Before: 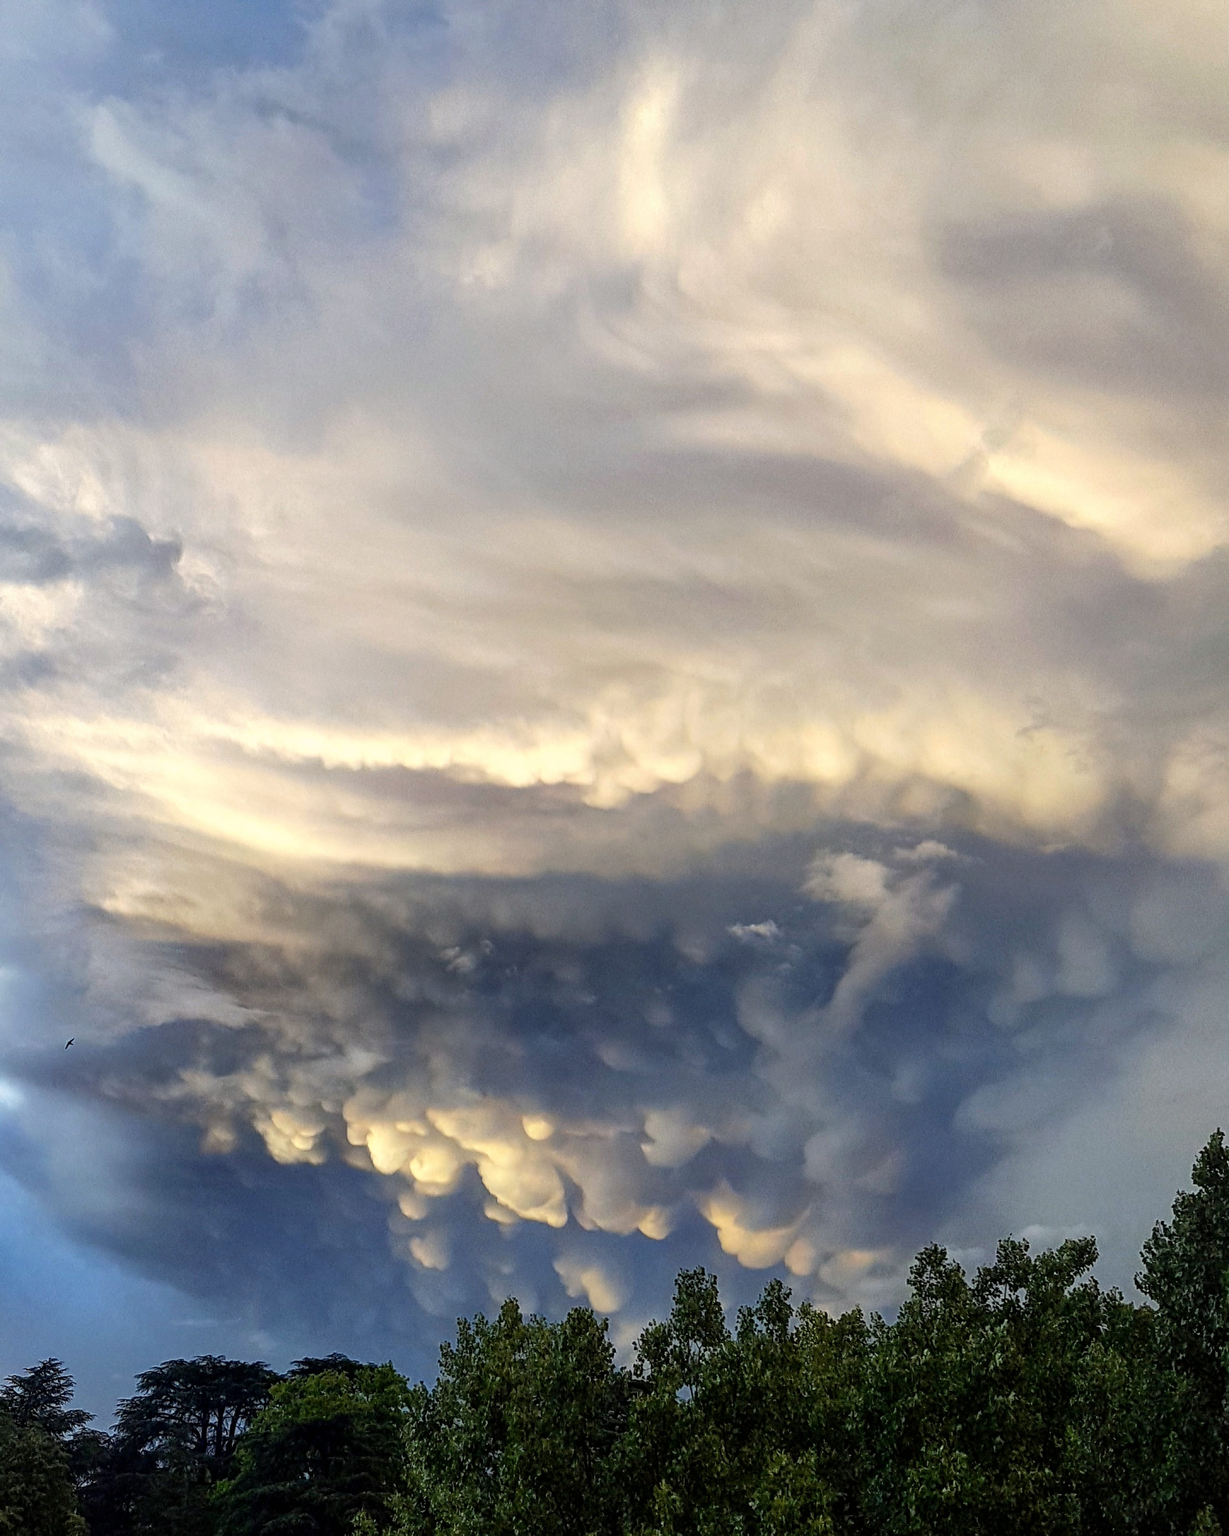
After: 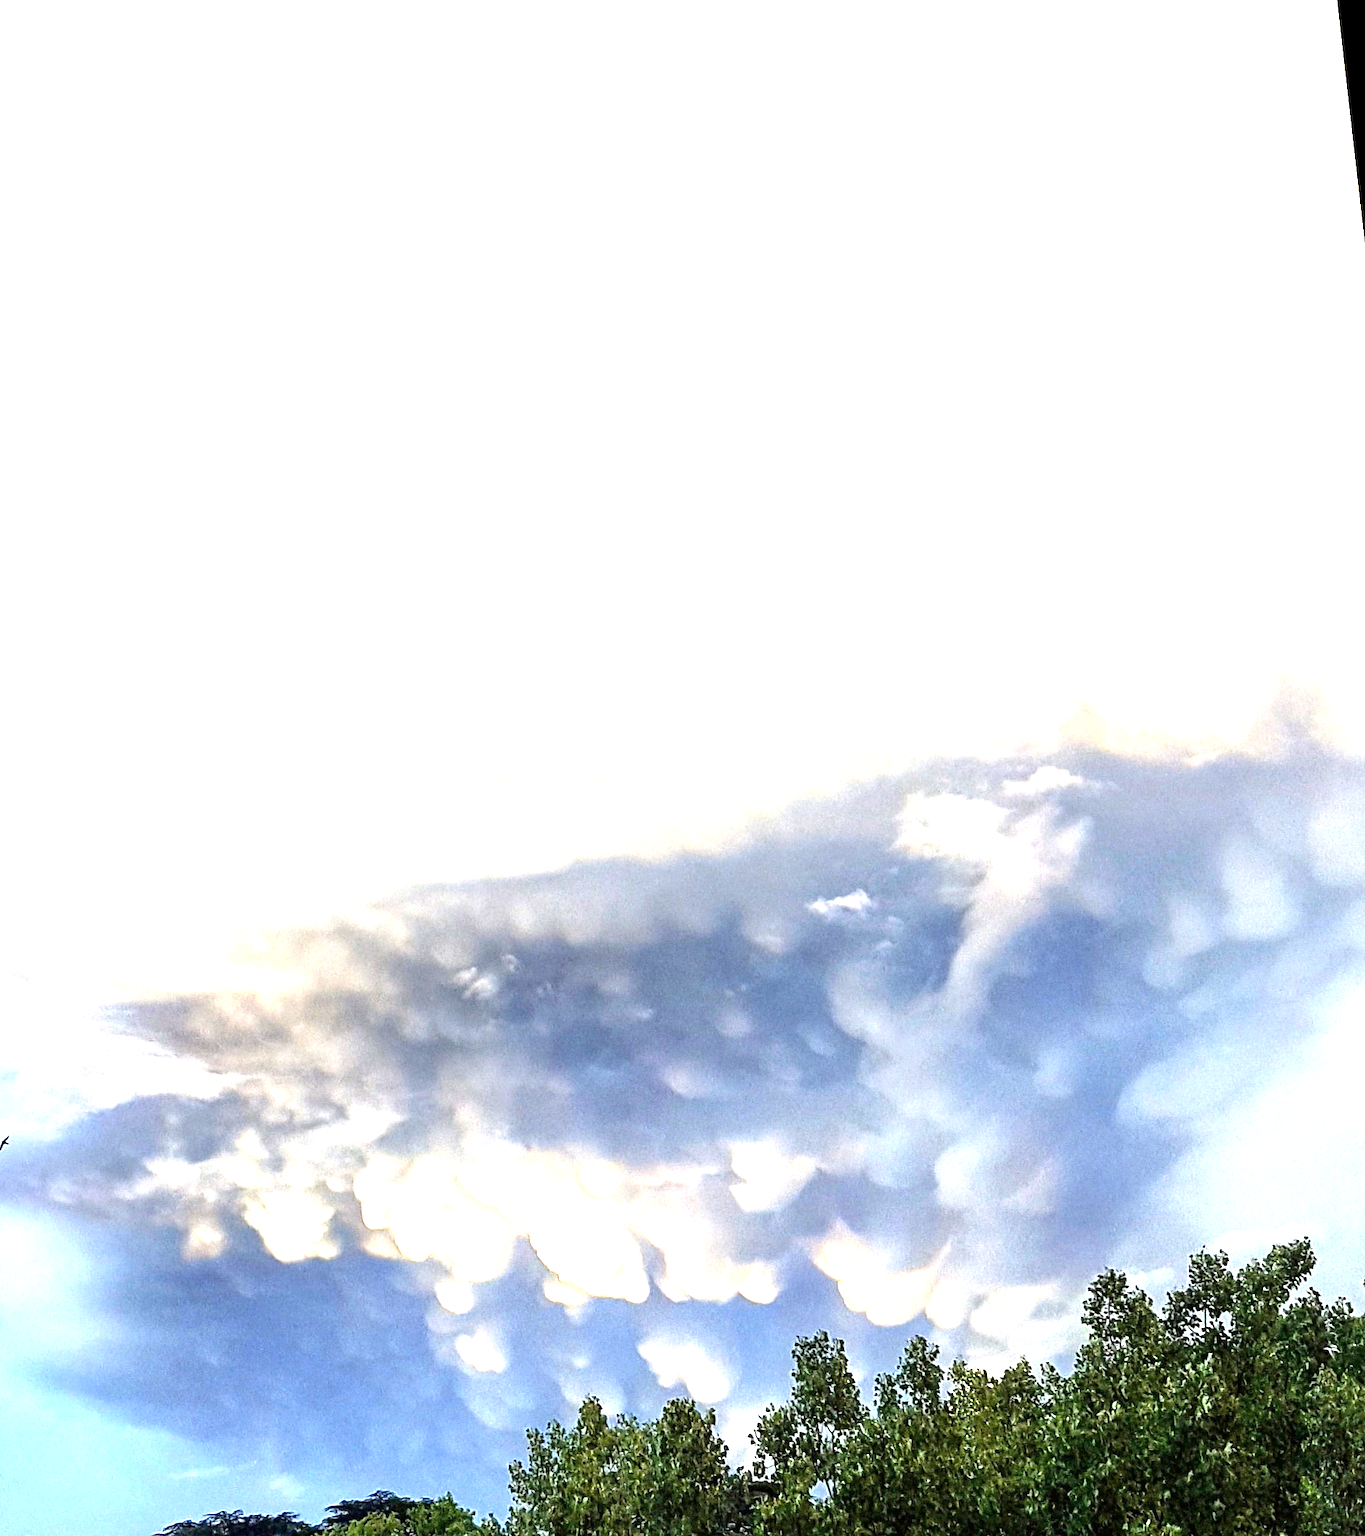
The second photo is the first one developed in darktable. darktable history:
exposure: exposure 2.207 EV, compensate highlight preservation false
crop and rotate: angle 1.96°, left 5.673%, top 5.673%
rotate and perspective: rotation -4.57°, crop left 0.054, crop right 0.944, crop top 0.087, crop bottom 0.914
